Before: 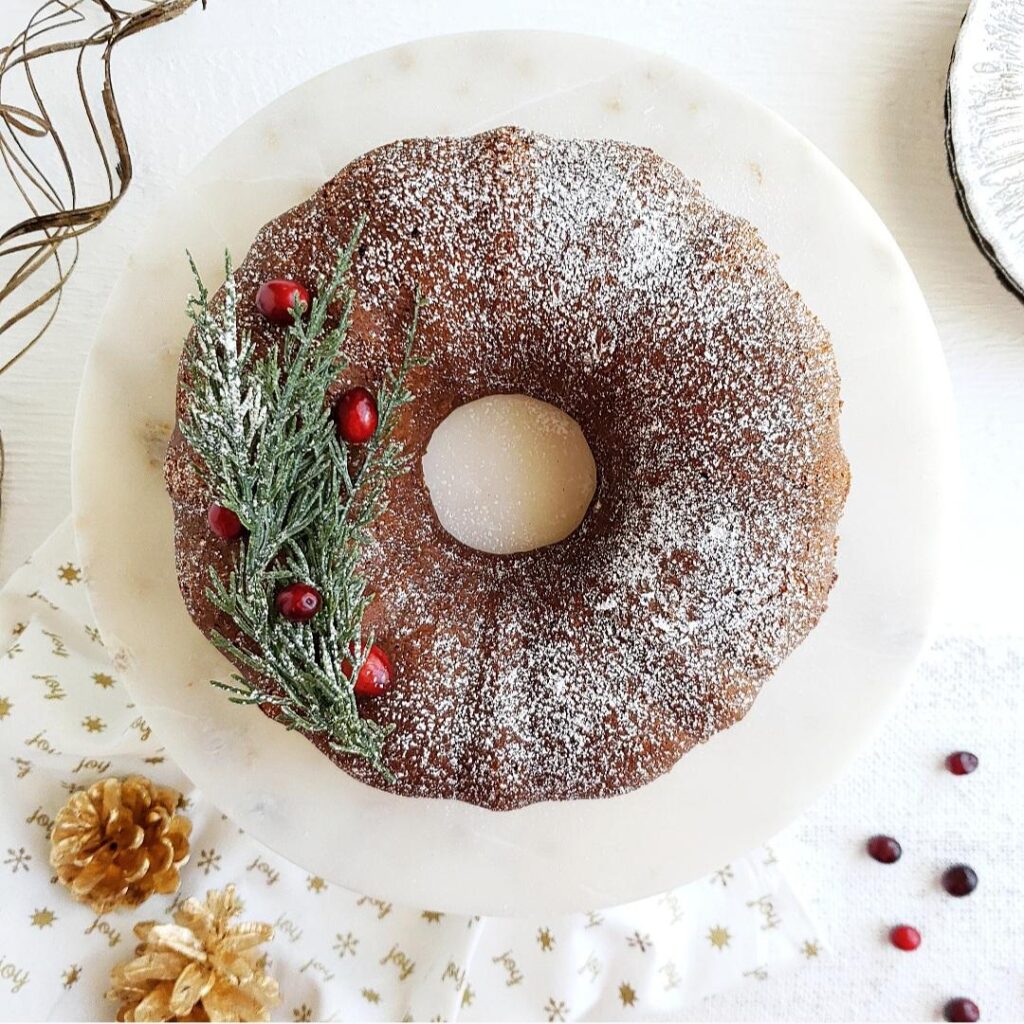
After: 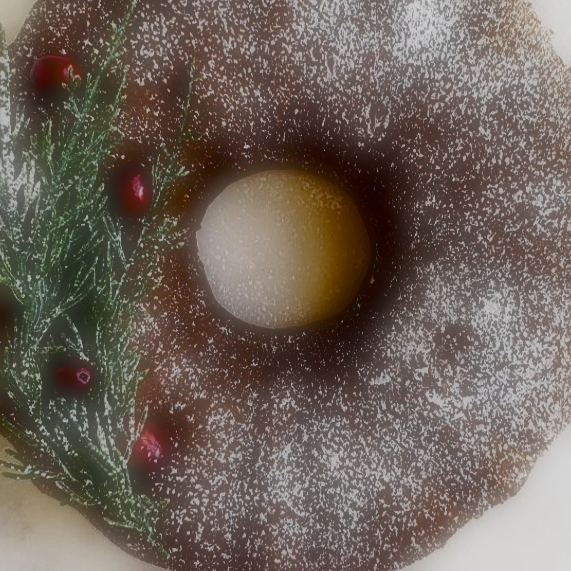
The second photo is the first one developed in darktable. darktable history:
tone equalizer: -8 EV -2 EV, -7 EV -2 EV, -6 EV -2 EV, -5 EV -2 EV, -4 EV -2 EV, -3 EV -2 EV, -2 EV -2 EV, -1 EV -1.63 EV, +0 EV -2 EV
color balance rgb: perceptual saturation grading › global saturation 20%, perceptual saturation grading › highlights -25%, perceptual saturation grading › shadows 50.52%, global vibrance 40.24%
exposure: black level correction 0, exposure 0.7 EV, compensate exposure bias true, compensate highlight preservation false
crop and rotate: left 22.13%, top 22.054%, right 22.026%, bottom 22.102%
soften: on, module defaults
contrast brightness saturation: contrast 0.5, saturation -0.1
